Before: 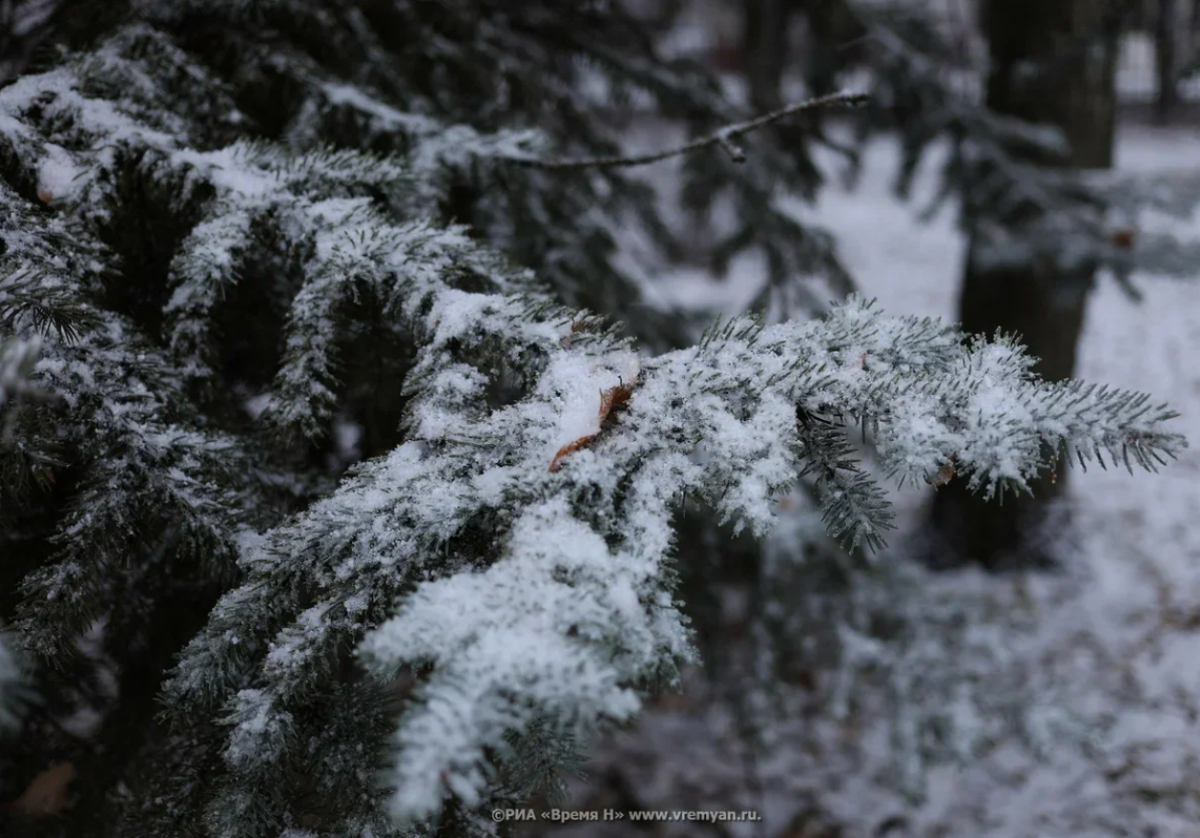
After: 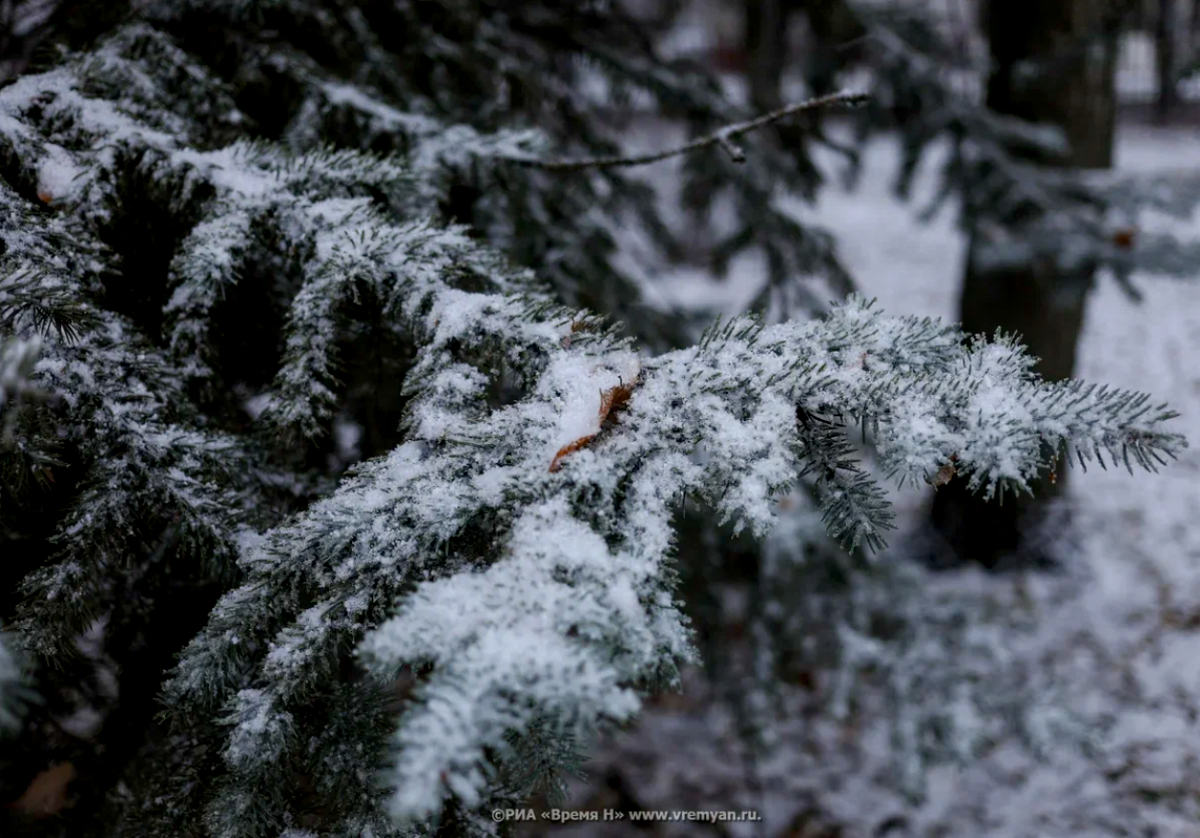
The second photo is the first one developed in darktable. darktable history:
color balance: mode lift, gamma, gain (sRGB), lift [0.97, 1, 1, 1], gamma [1.03, 1, 1, 1]
color balance rgb: perceptual saturation grading › global saturation 20%, perceptual saturation grading › highlights -25%, perceptual saturation grading › shadows 25%
local contrast: on, module defaults
